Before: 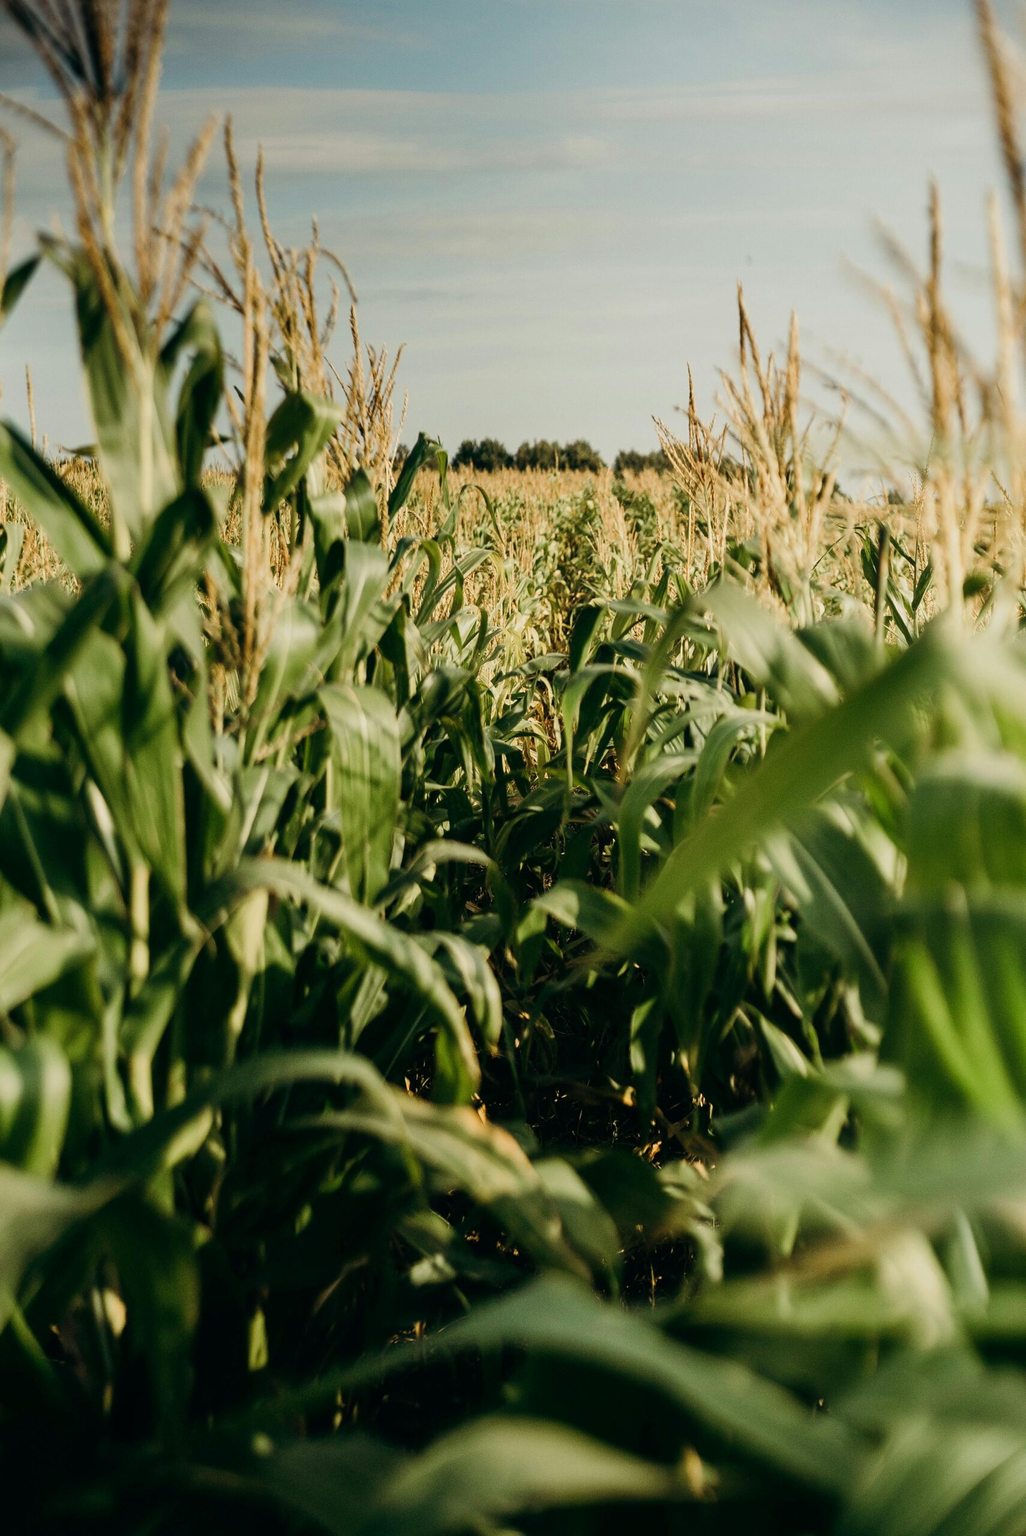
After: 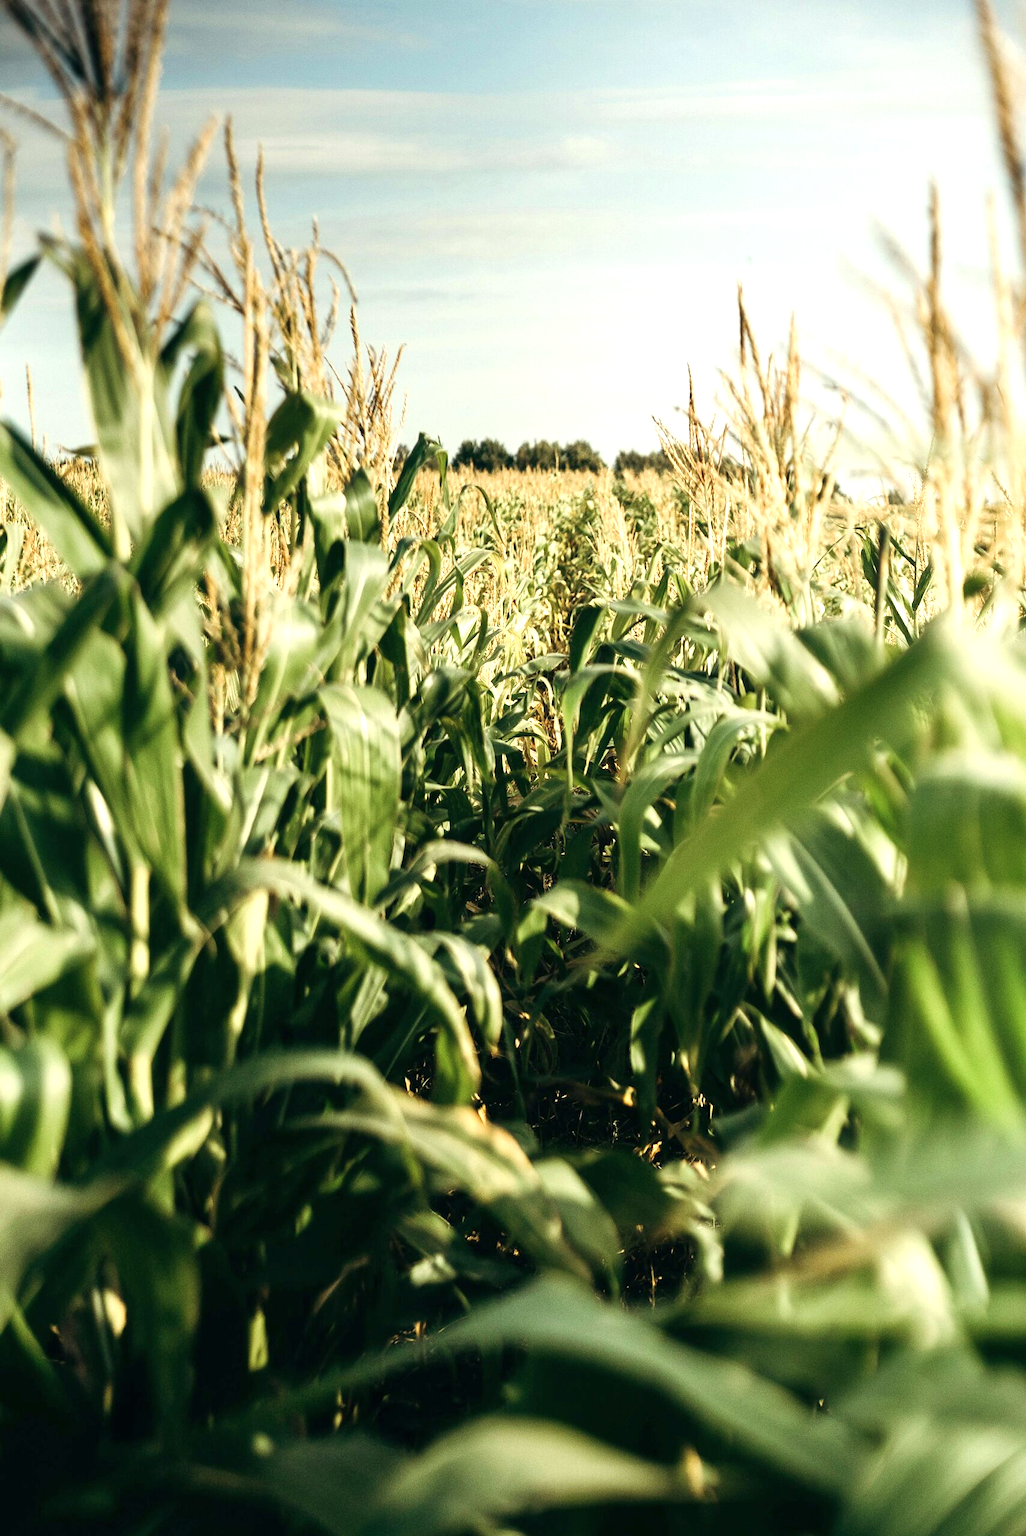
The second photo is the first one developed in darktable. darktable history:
white balance: red 0.978, blue 0.999
contrast brightness saturation: saturation -0.1
exposure: exposure 0.921 EV, compensate highlight preservation false
